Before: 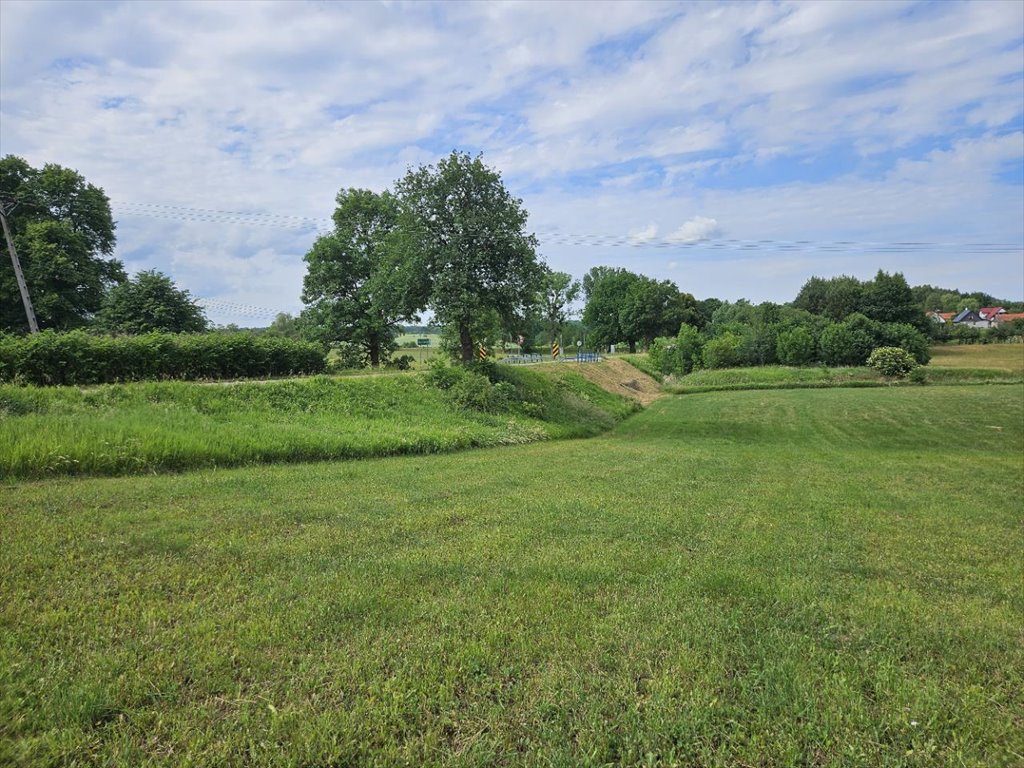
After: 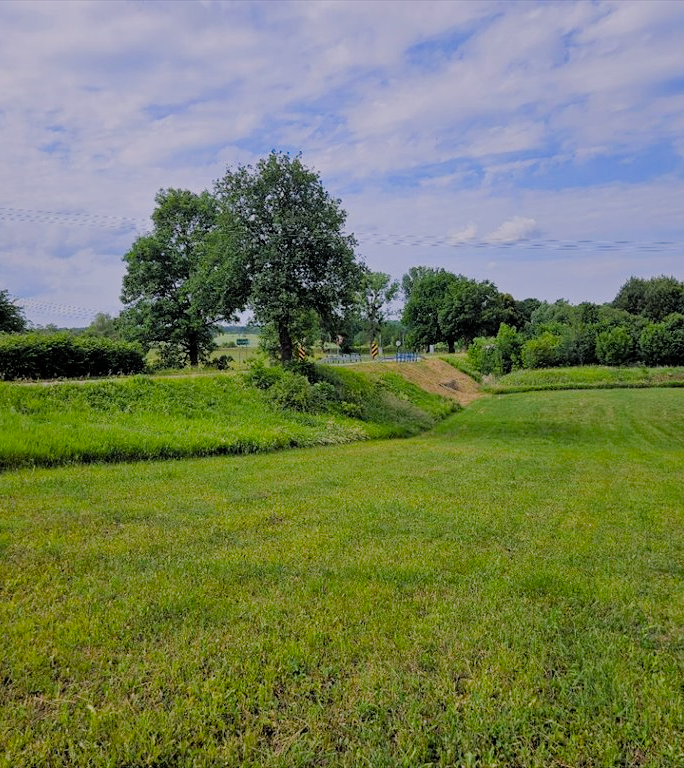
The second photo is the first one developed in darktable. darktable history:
white balance: red 1.05, blue 1.072
crop and rotate: left 17.732%, right 15.423%
filmic rgb: black relative exposure -4.4 EV, white relative exposure 5 EV, threshold 3 EV, hardness 2.23, latitude 40.06%, contrast 1.15, highlights saturation mix 10%, shadows ↔ highlights balance 1.04%, preserve chrominance RGB euclidean norm (legacy), color science v4 (2020), enable highlight reconstruction true
